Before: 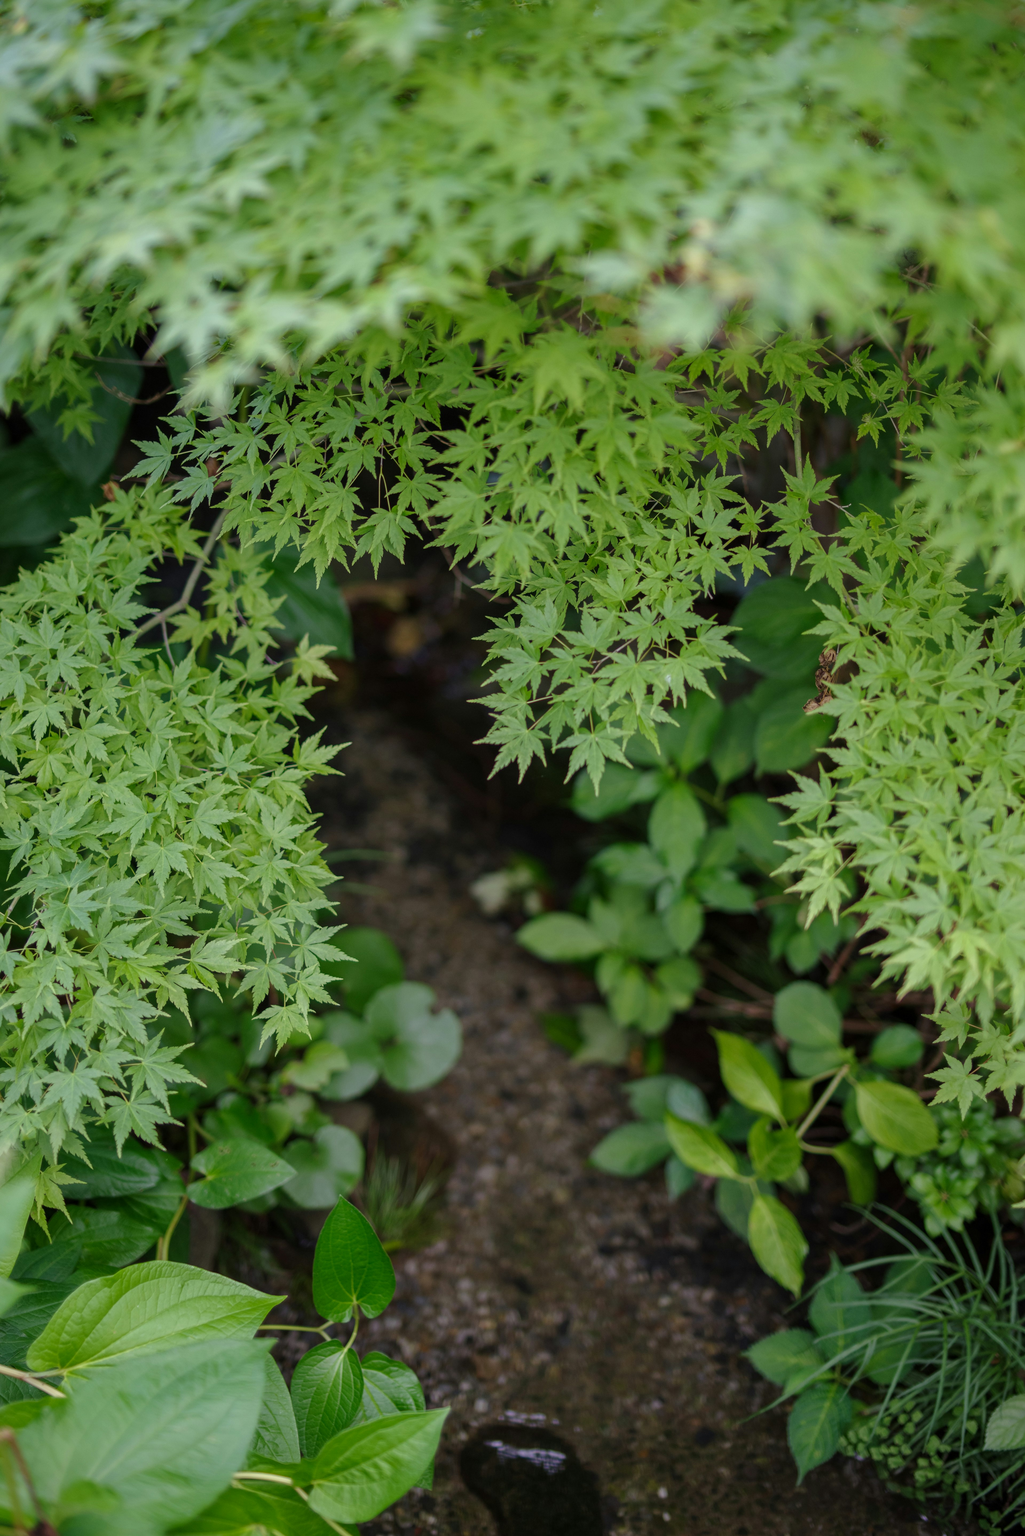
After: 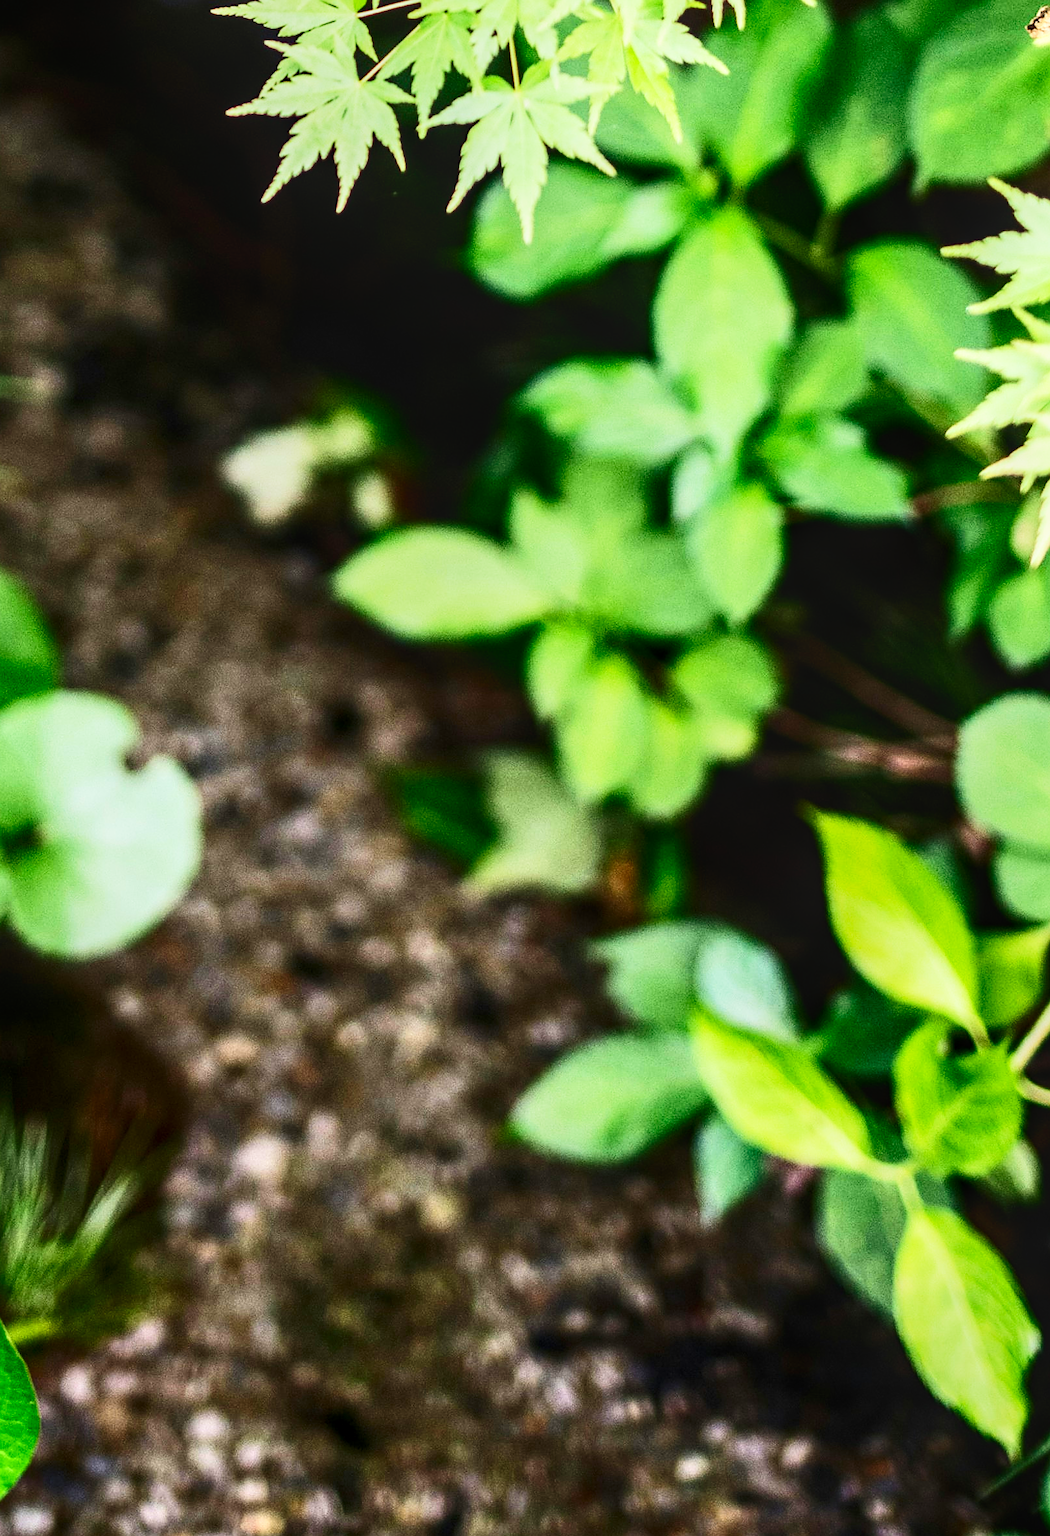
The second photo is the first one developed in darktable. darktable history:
exposure: exposure 0.202 EV, compensate highlight preservation false
sharpen: on, module defaults
crop: left 37.038%, top 45.349%, right 20.691%, bottom 13.414%
base curve: curves: ch0 [(0, 0) (0.007, 0.004) (0.027, 0.03) (0.046, 0.07) (0.207, 0.54) (0.442, 0.872) (0.673, 0.972) (1, 1)], preserve colors none
contrast brightness saturation: contrast 0.395, brightness 0.11
local contrast: on, module defaults
